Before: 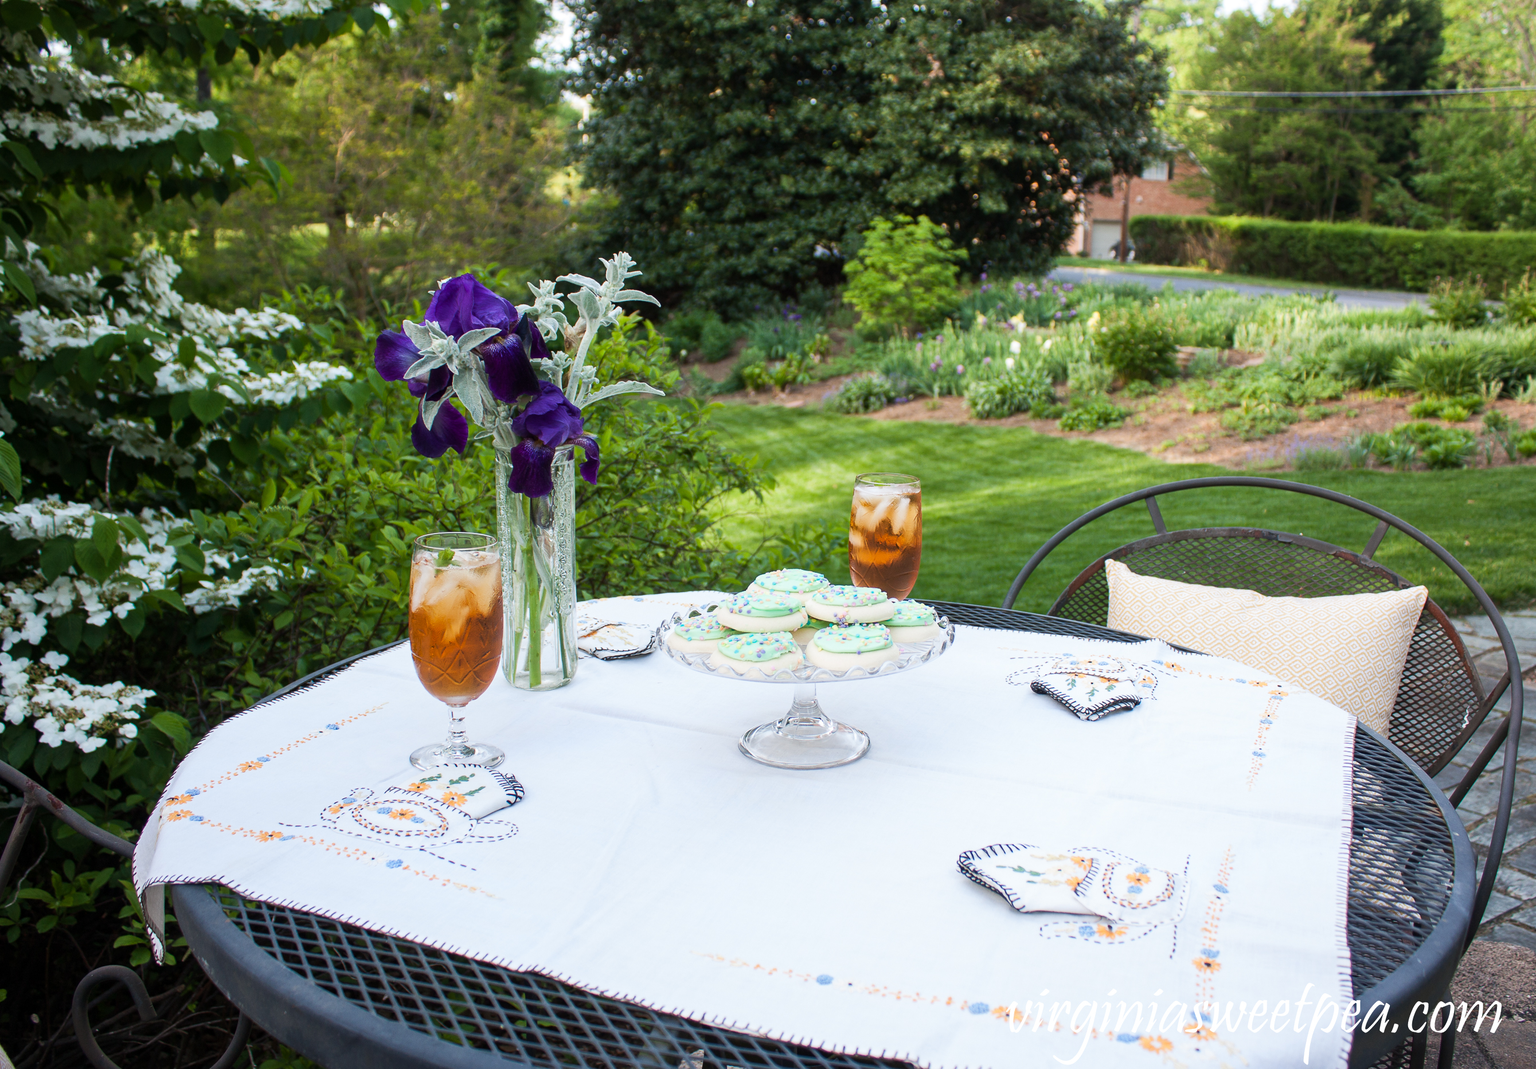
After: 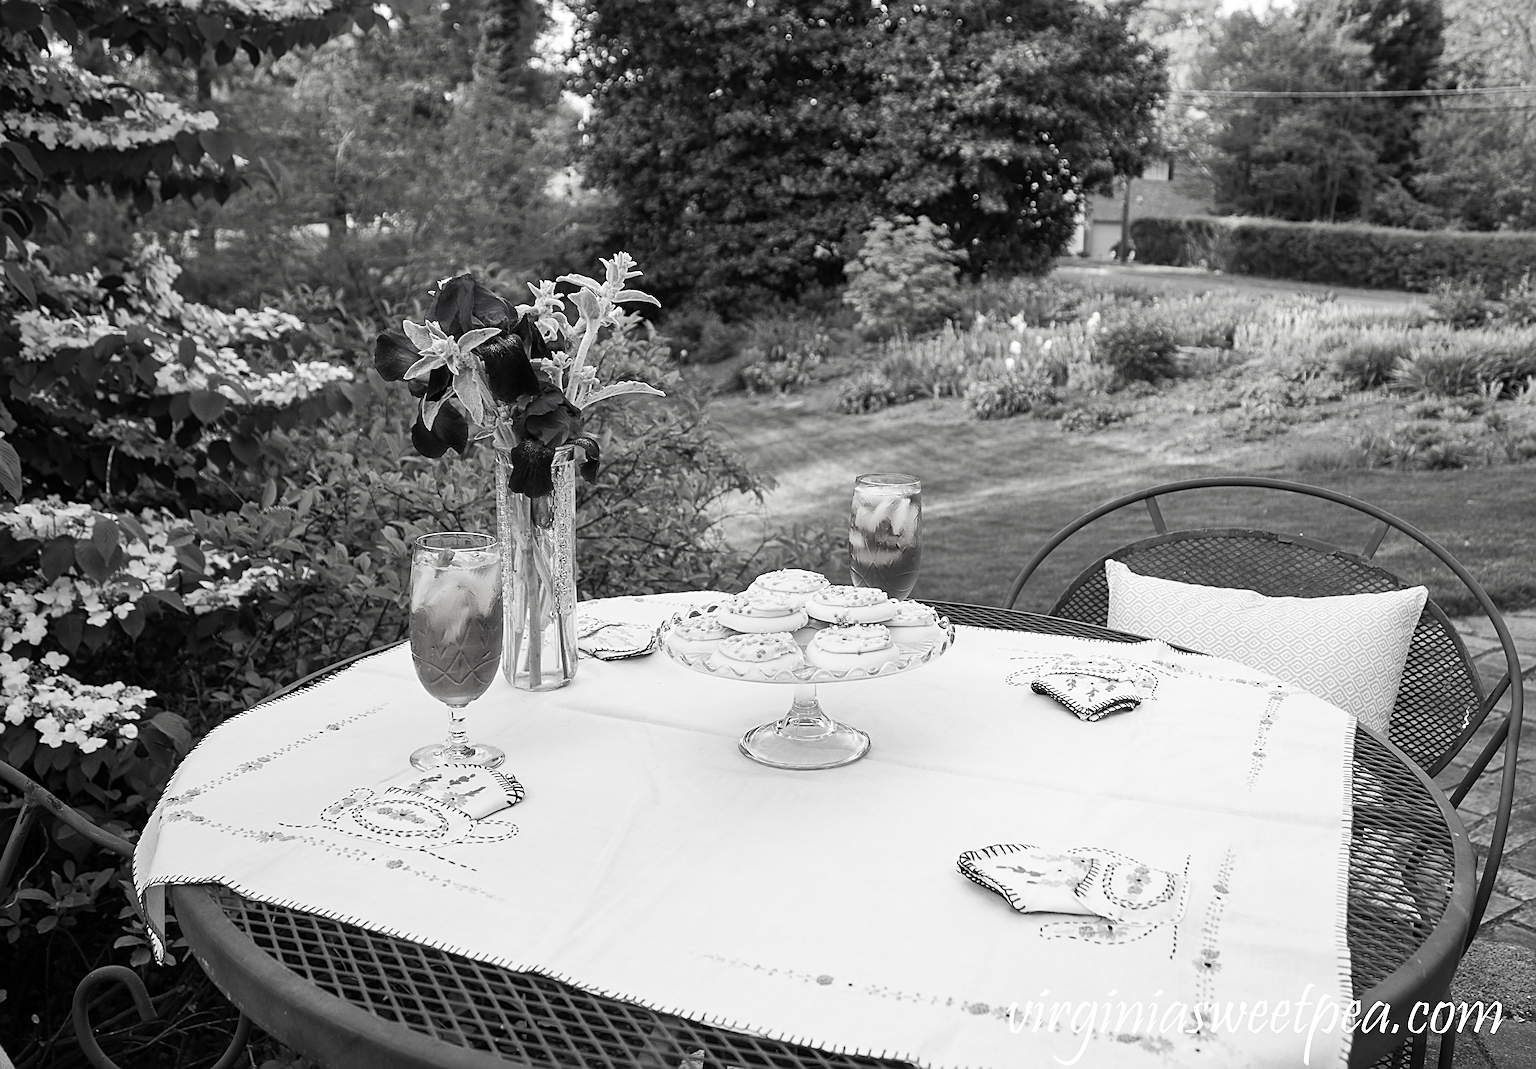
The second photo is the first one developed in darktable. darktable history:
shadows and highlights: shadows 29.35, highlights -29.14, shadows color adjustment 99.16%, highlights color adjustment 0.151%, low approximation 0.01, soften with gaussian
sharpen: radius 2.532, amount 0.617
contrast brightness saturation: saturation -0.981
